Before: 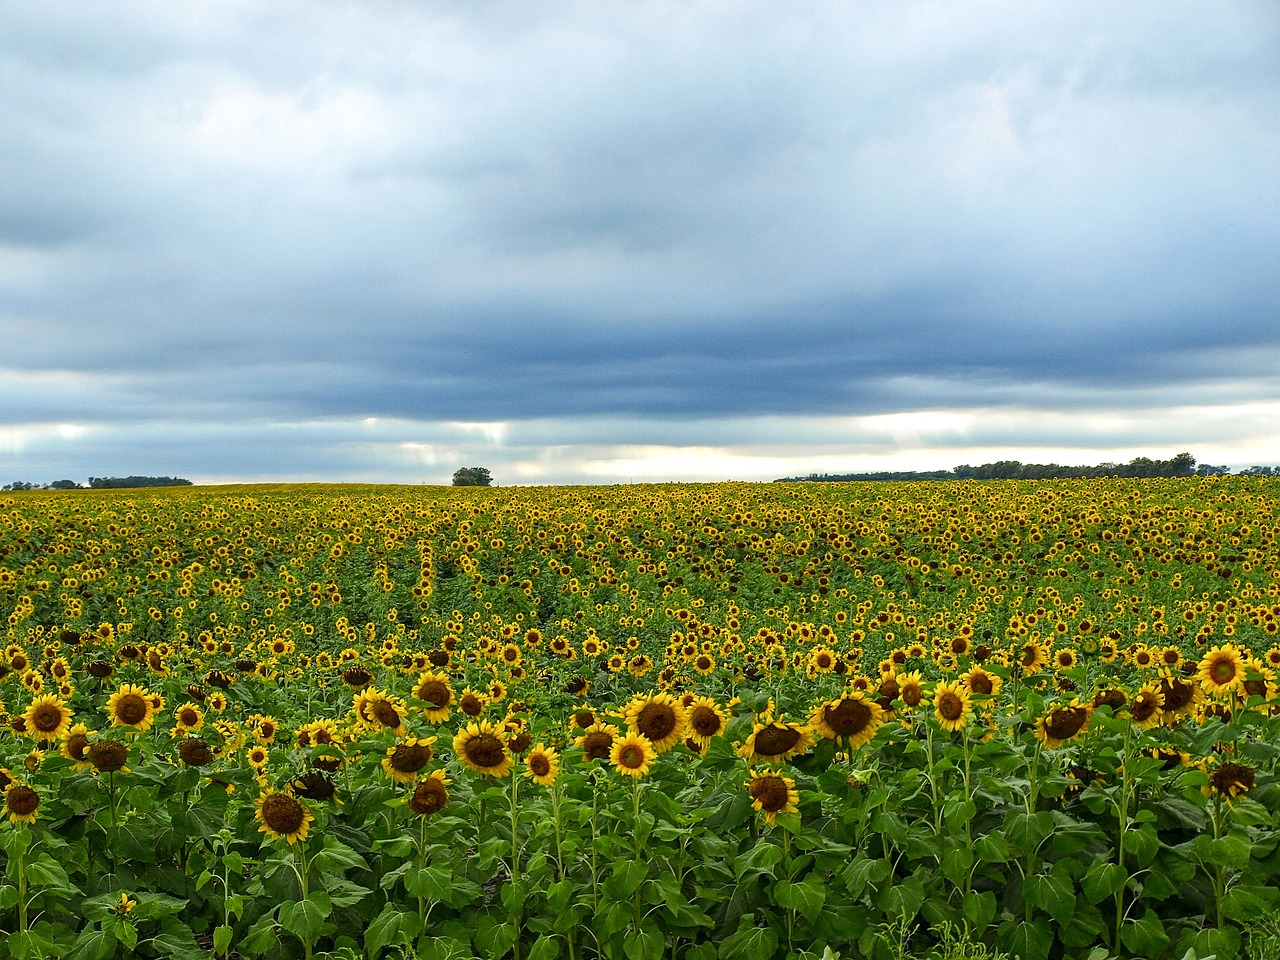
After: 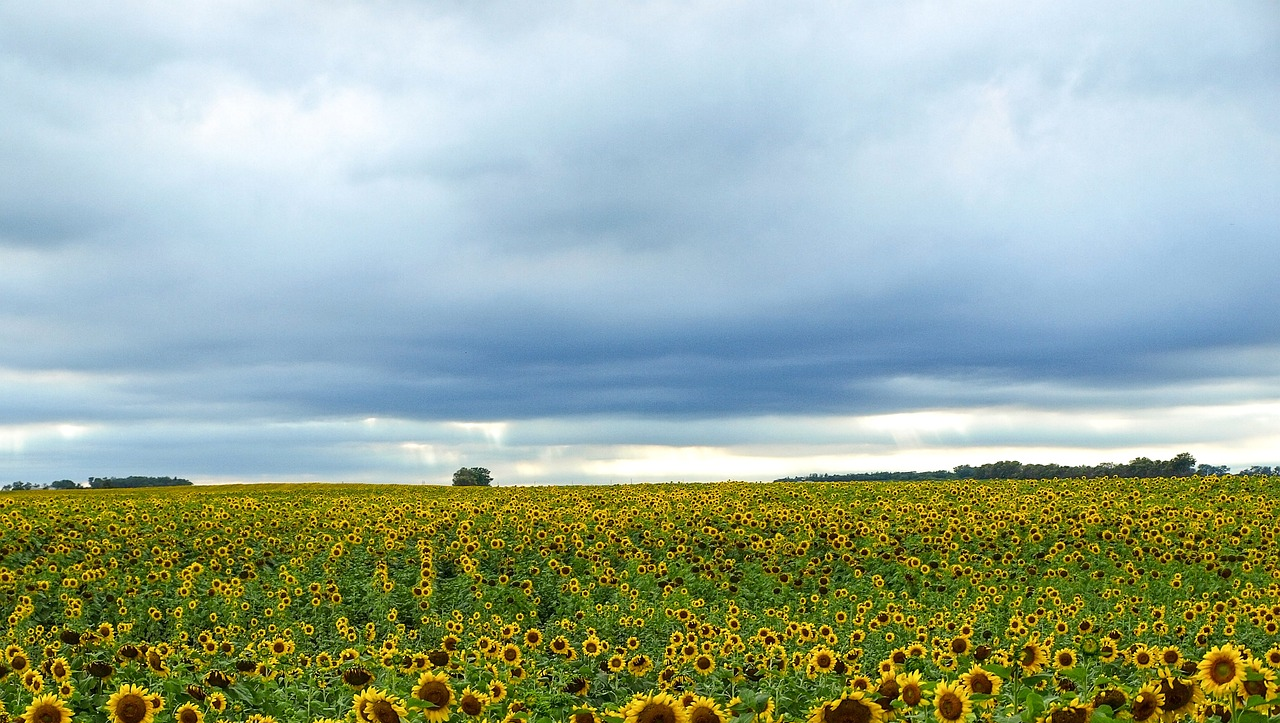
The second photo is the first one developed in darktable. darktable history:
crop: bottom 24.668%
